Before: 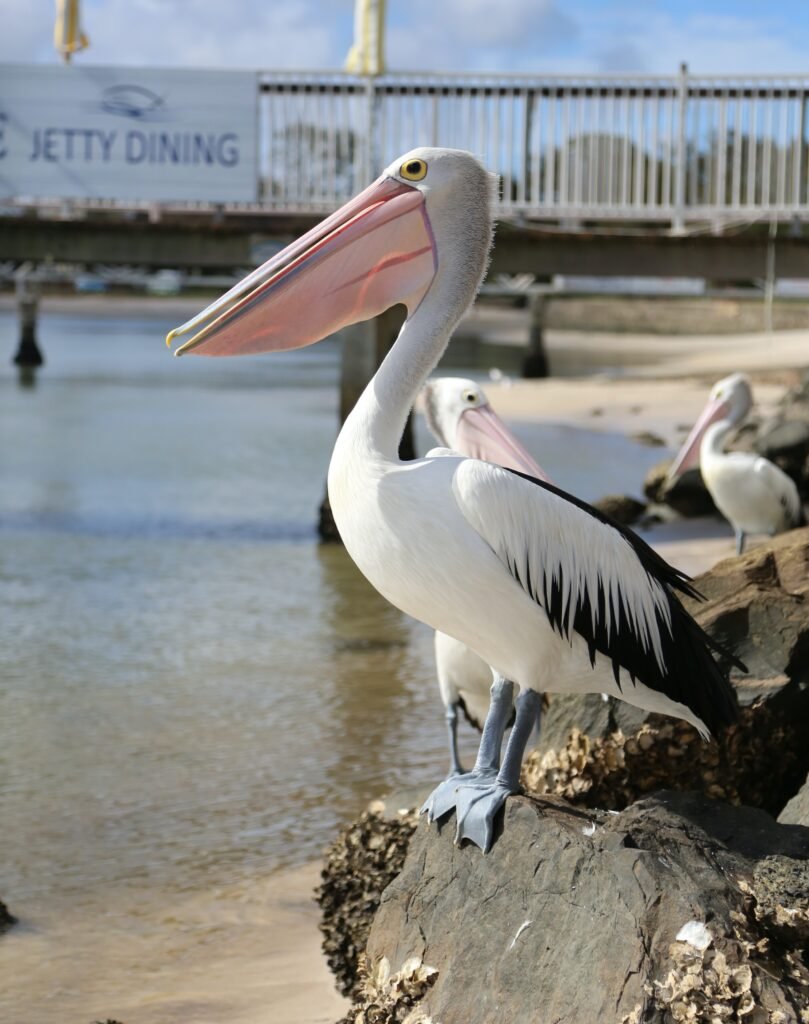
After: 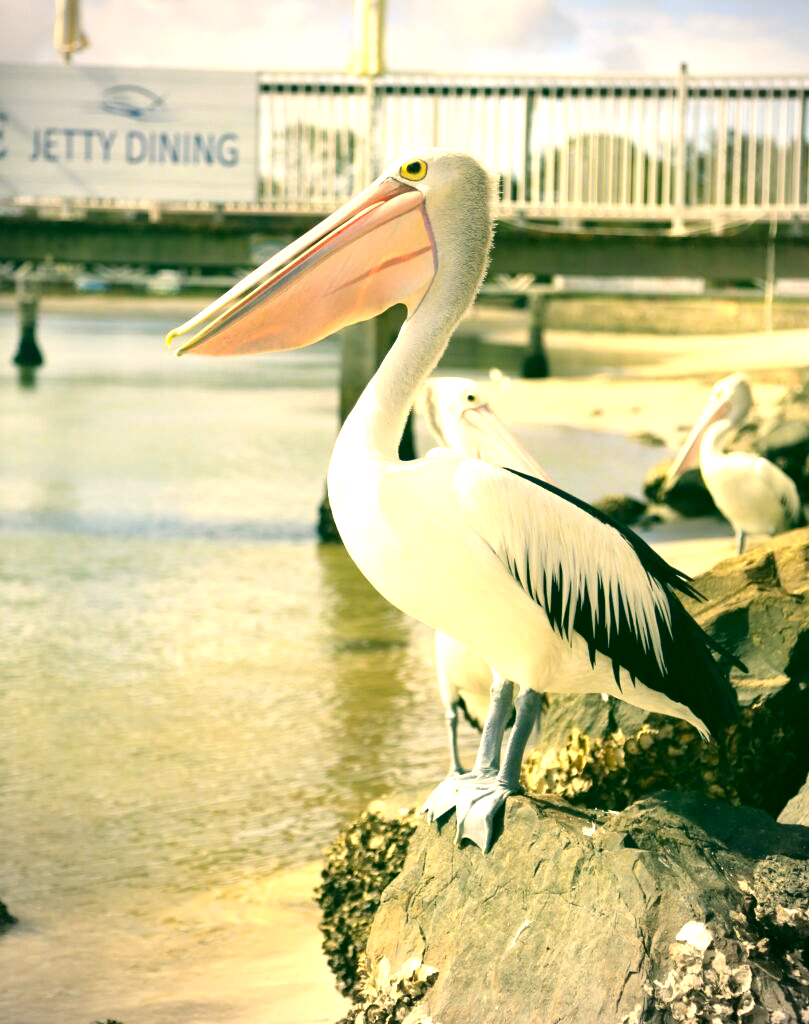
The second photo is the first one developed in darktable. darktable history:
color correction: highlights a* 5.62, highlights b* 33.57, shadows a* -25.86, shadows b* 4.02
exposure: black level correction 0, exposure 1.3 EV, compensate highlight preservation false
vignetting: on, module defaults
color zones: curves: ch1 [(0.25, 0.5) (0.747, 0.71)]
